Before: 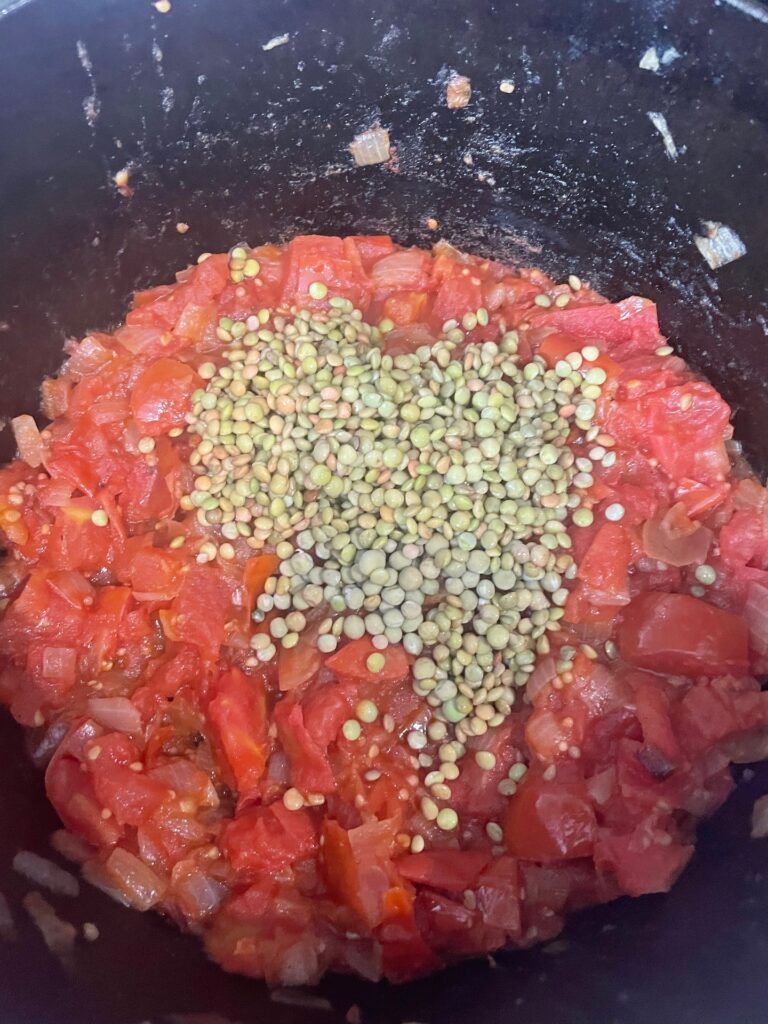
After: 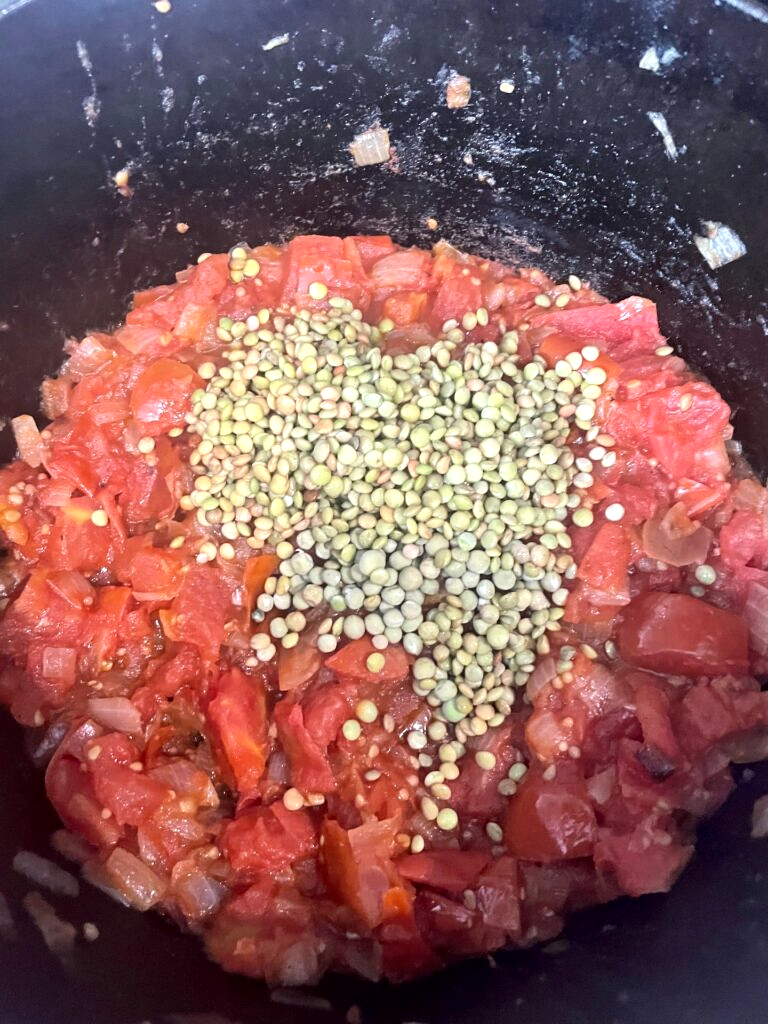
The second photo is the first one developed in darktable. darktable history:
tone equalizer: -8 EV -0.417 EV, -7 EV -0.389 EV, -6 EV -0.333 EV, -5 EV -0.222 EV, -3 EV 0.222 EV, -2 EV 0.333 EV, -1 EV 0.389 EV, +0 EV 0.417 EV, edges refinement/feathering 500, mask exposure compensation -1.57 EV, preserve details no
local contrast: mode bilateral grid, contrast 20, coarseness 100, detail 150%, midtone range 0.2
